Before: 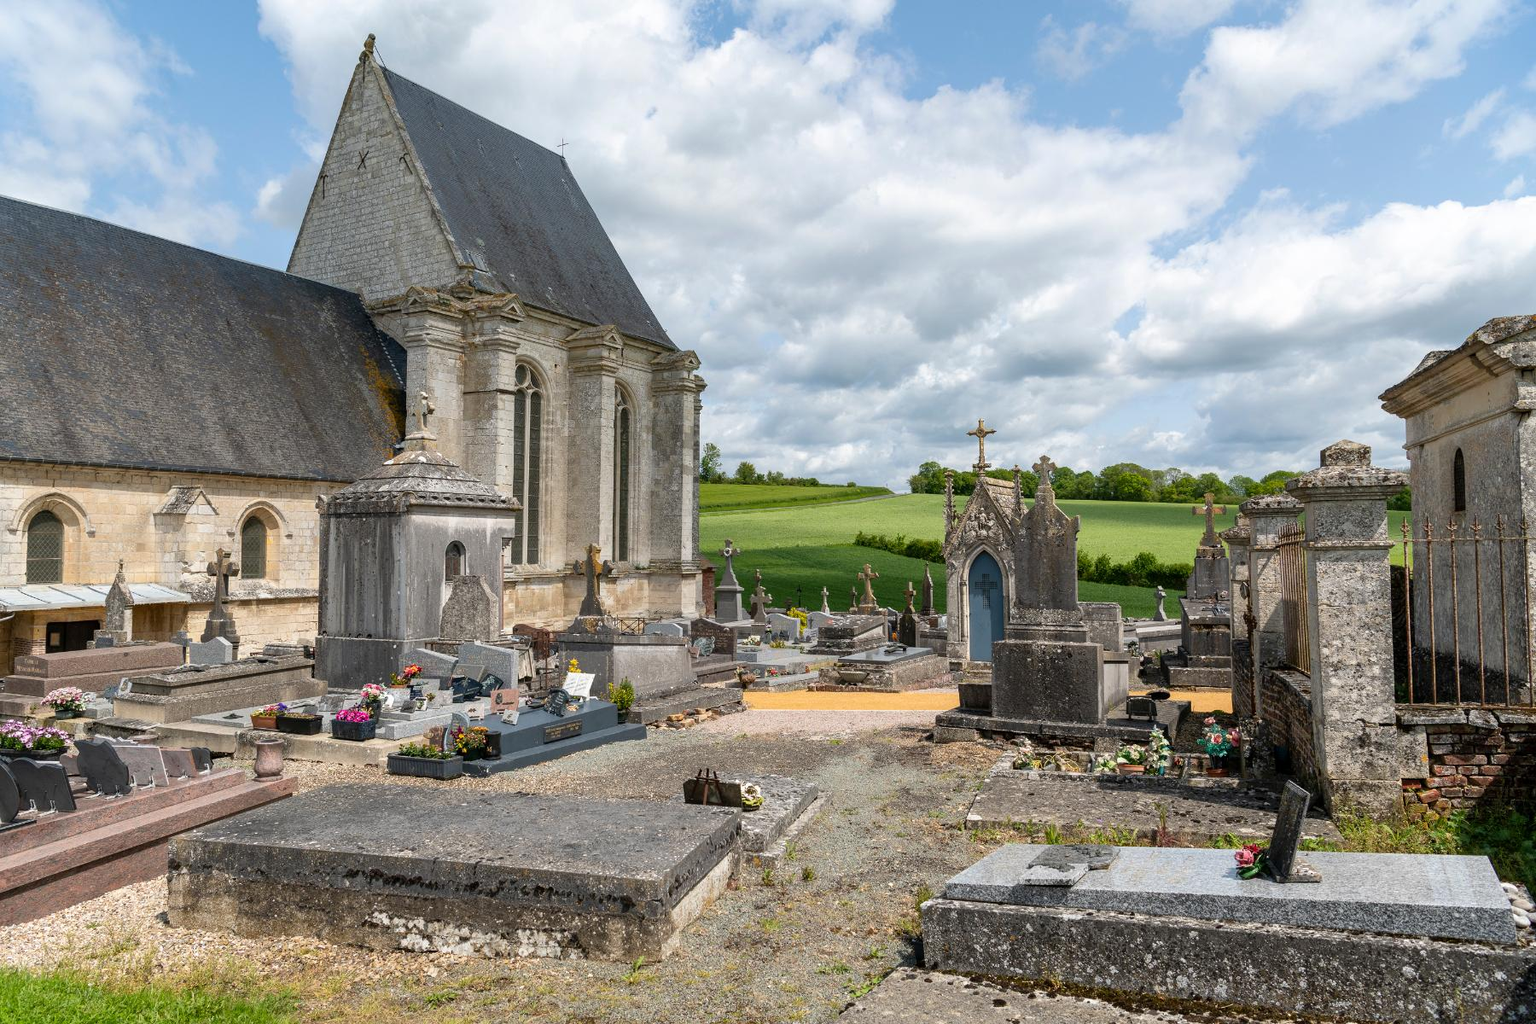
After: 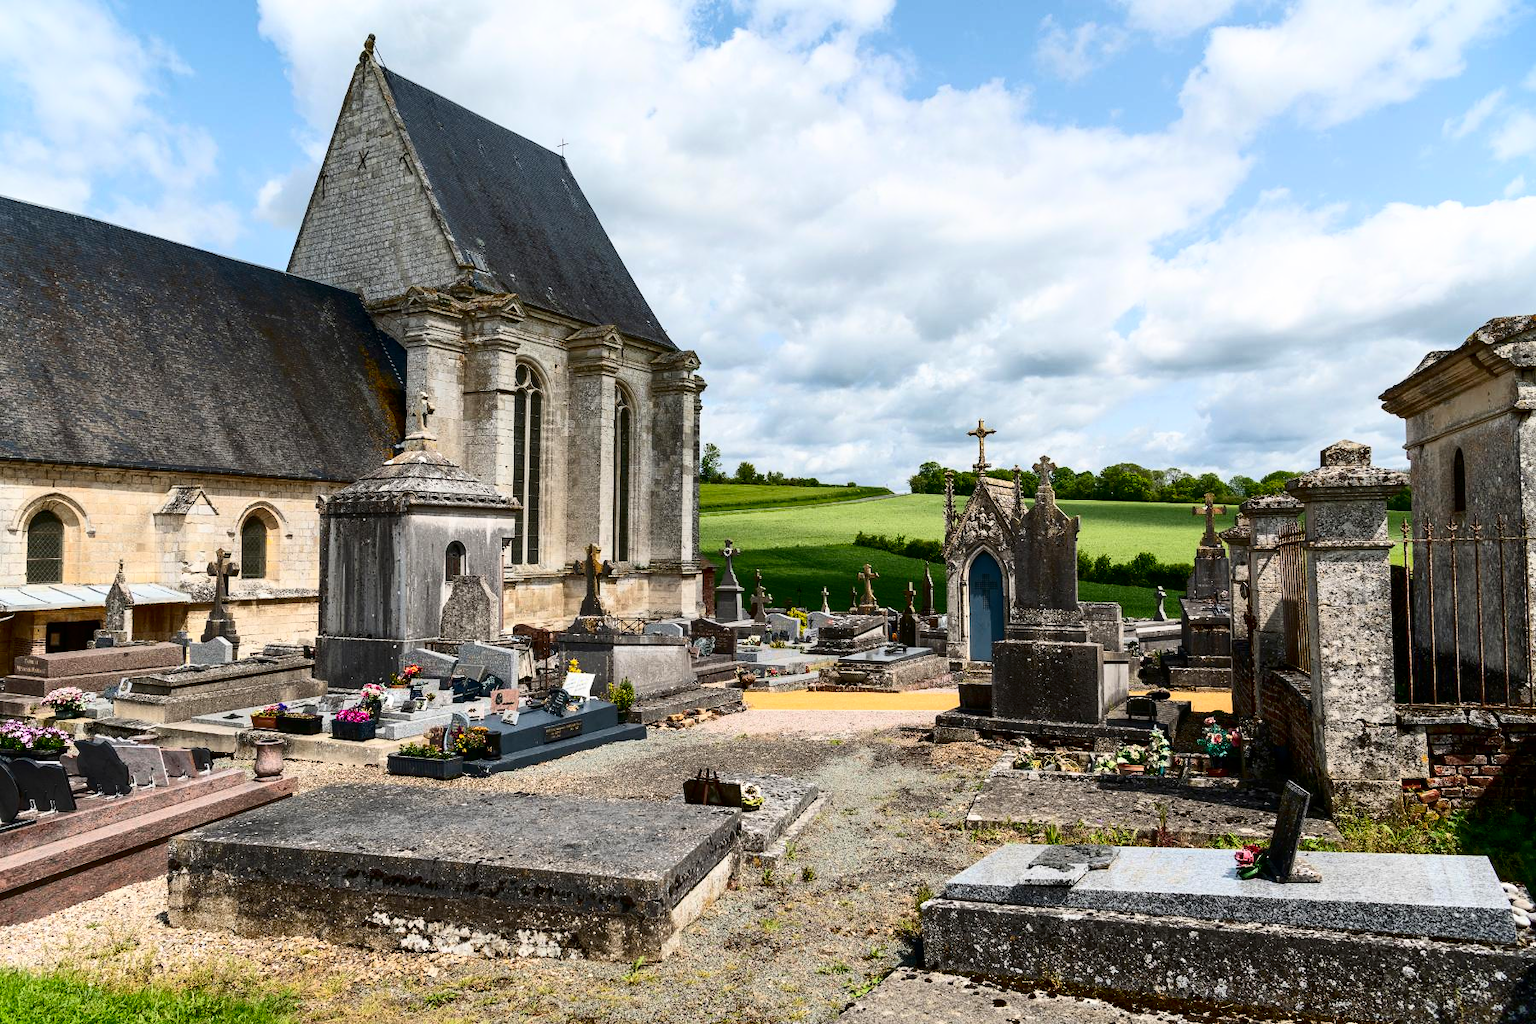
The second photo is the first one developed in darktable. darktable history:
contrast brightness saturation: contrast 0.311, brightness -0.069, saturation 0.17
